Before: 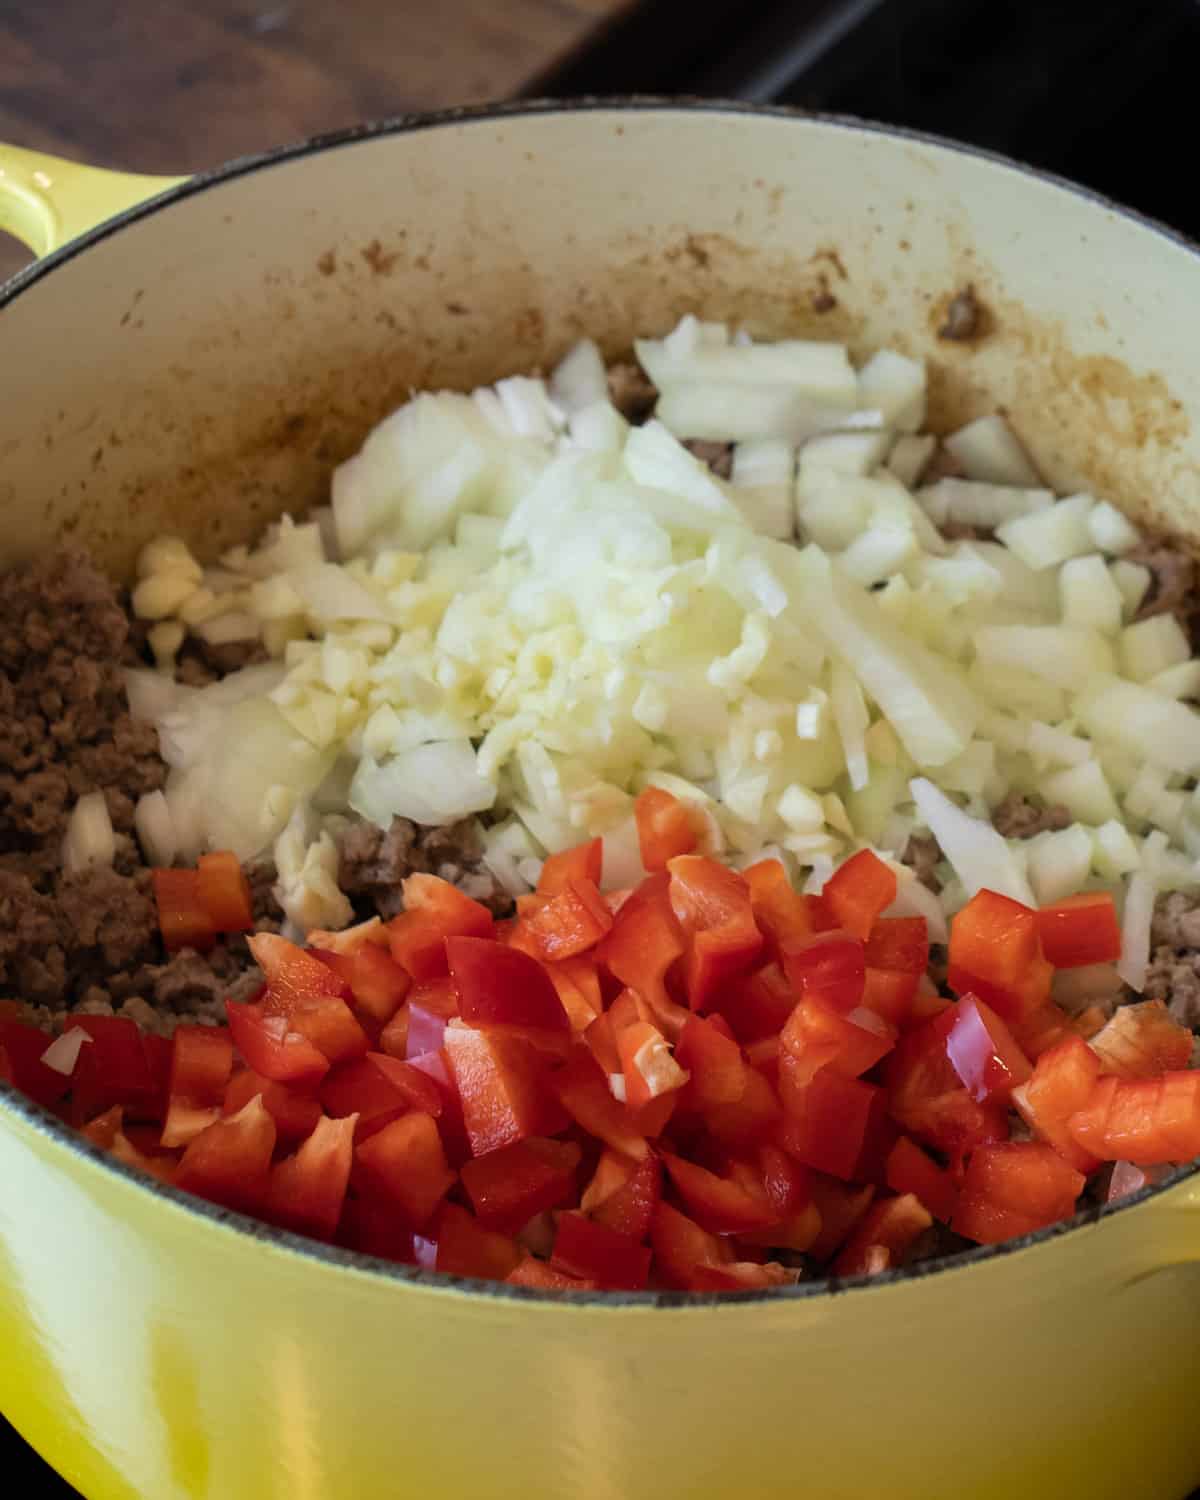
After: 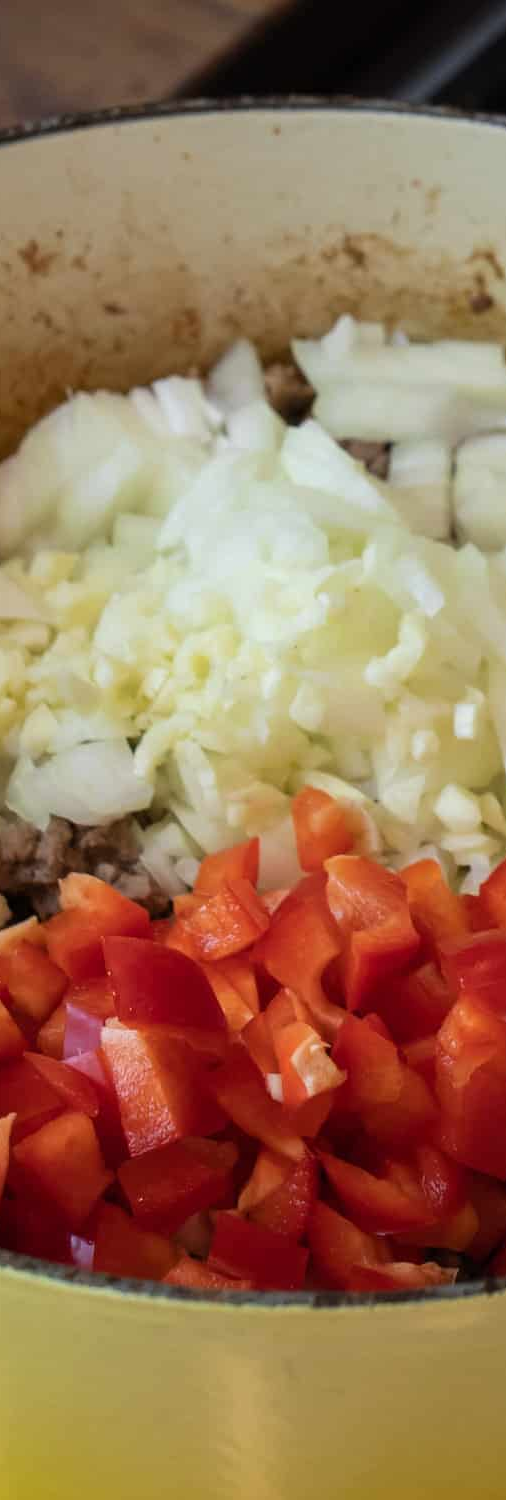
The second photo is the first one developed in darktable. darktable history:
crop: left 28.599%, right 29.186%
